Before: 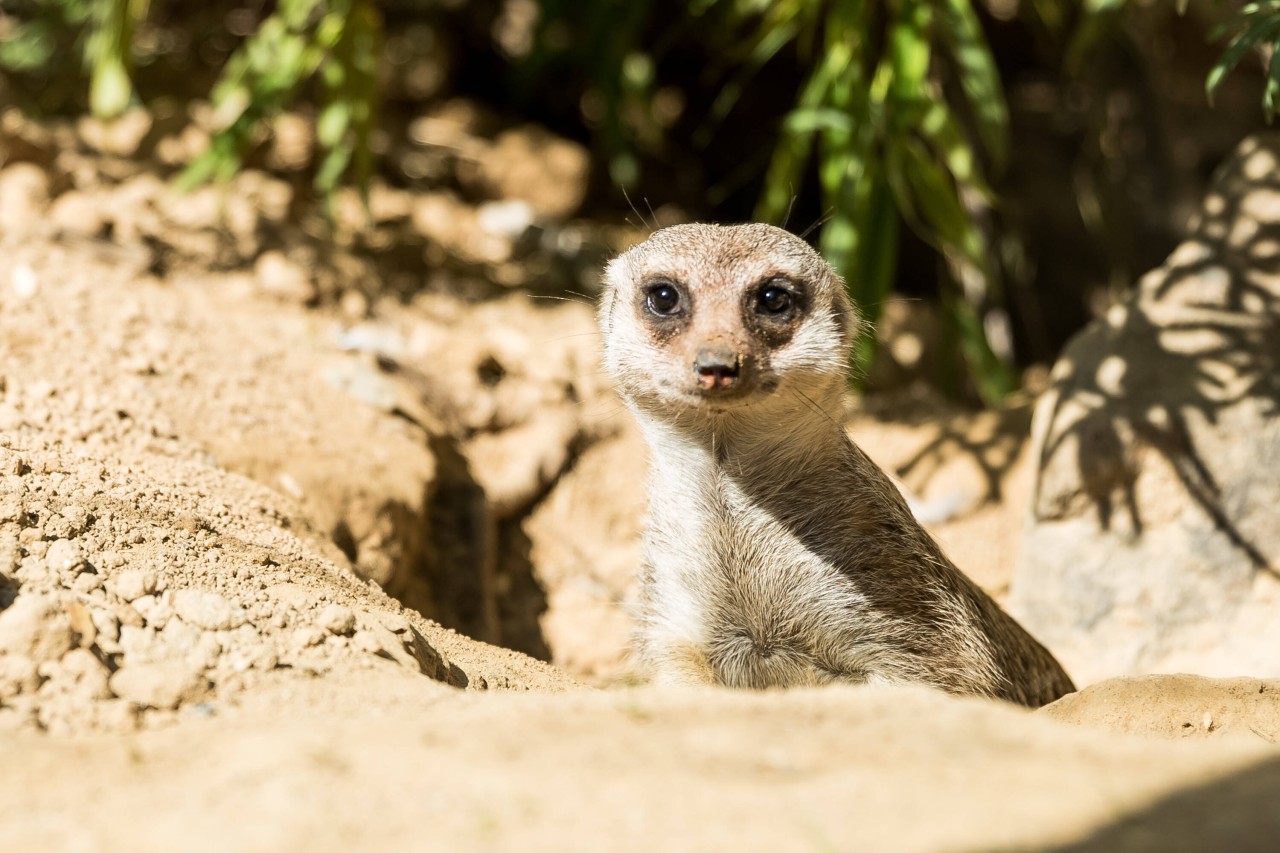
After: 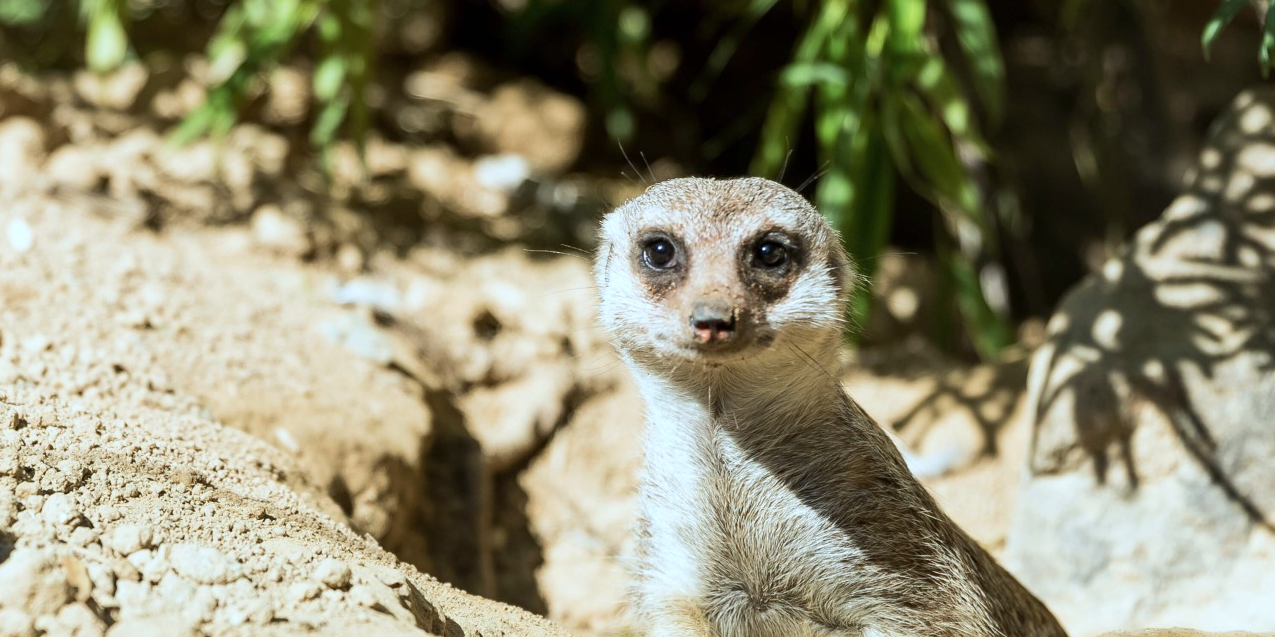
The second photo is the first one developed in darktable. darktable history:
color calibration: illuminant Planckian (black body), x 0.375, y 0.374, temperature 4115.19 K
crop: left 0.345%, top 5.492%, bottom 19.814%
